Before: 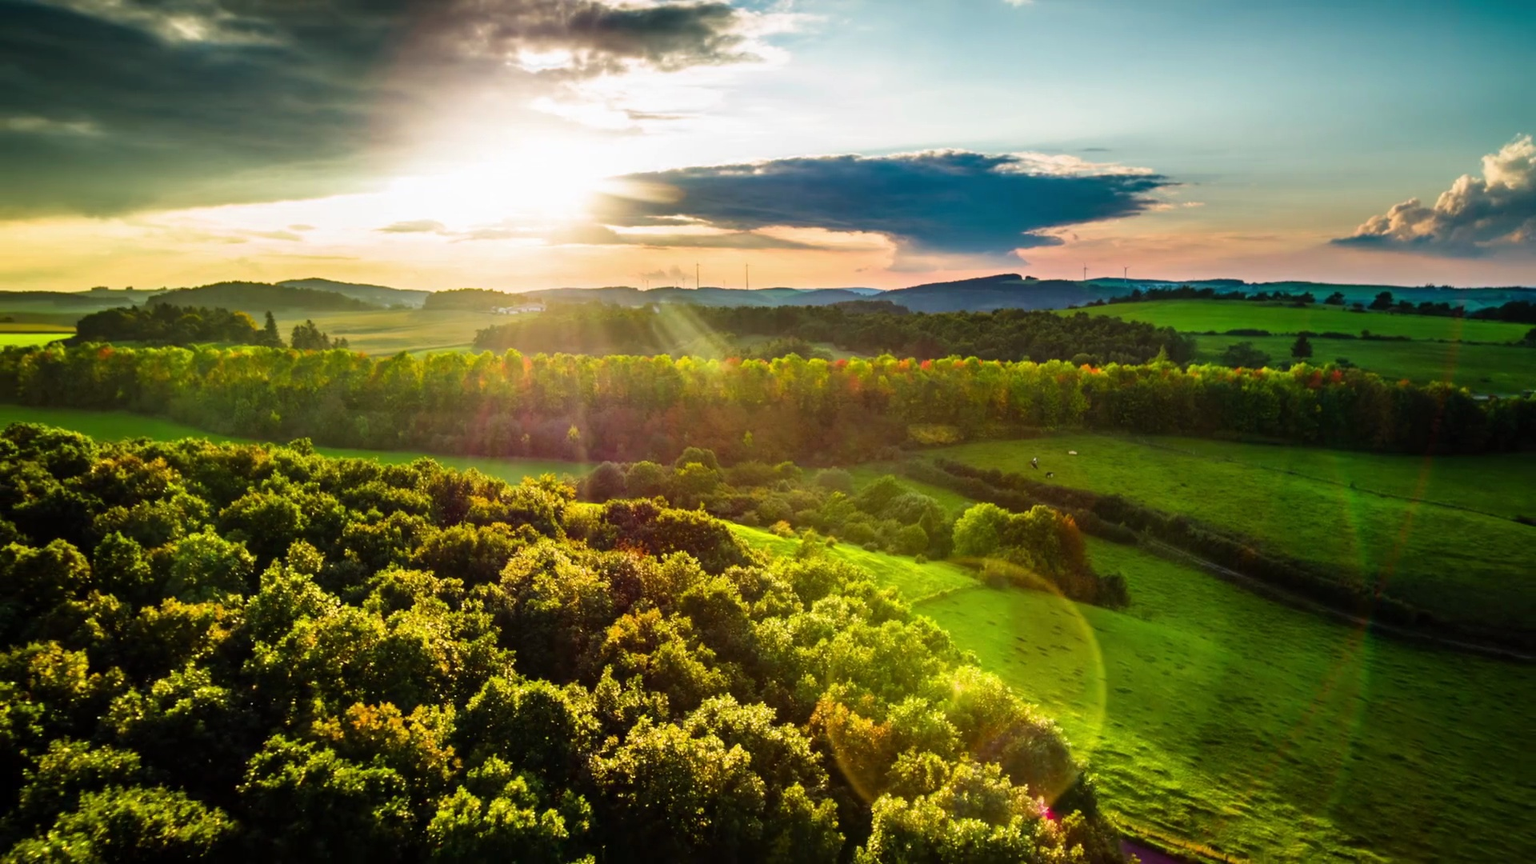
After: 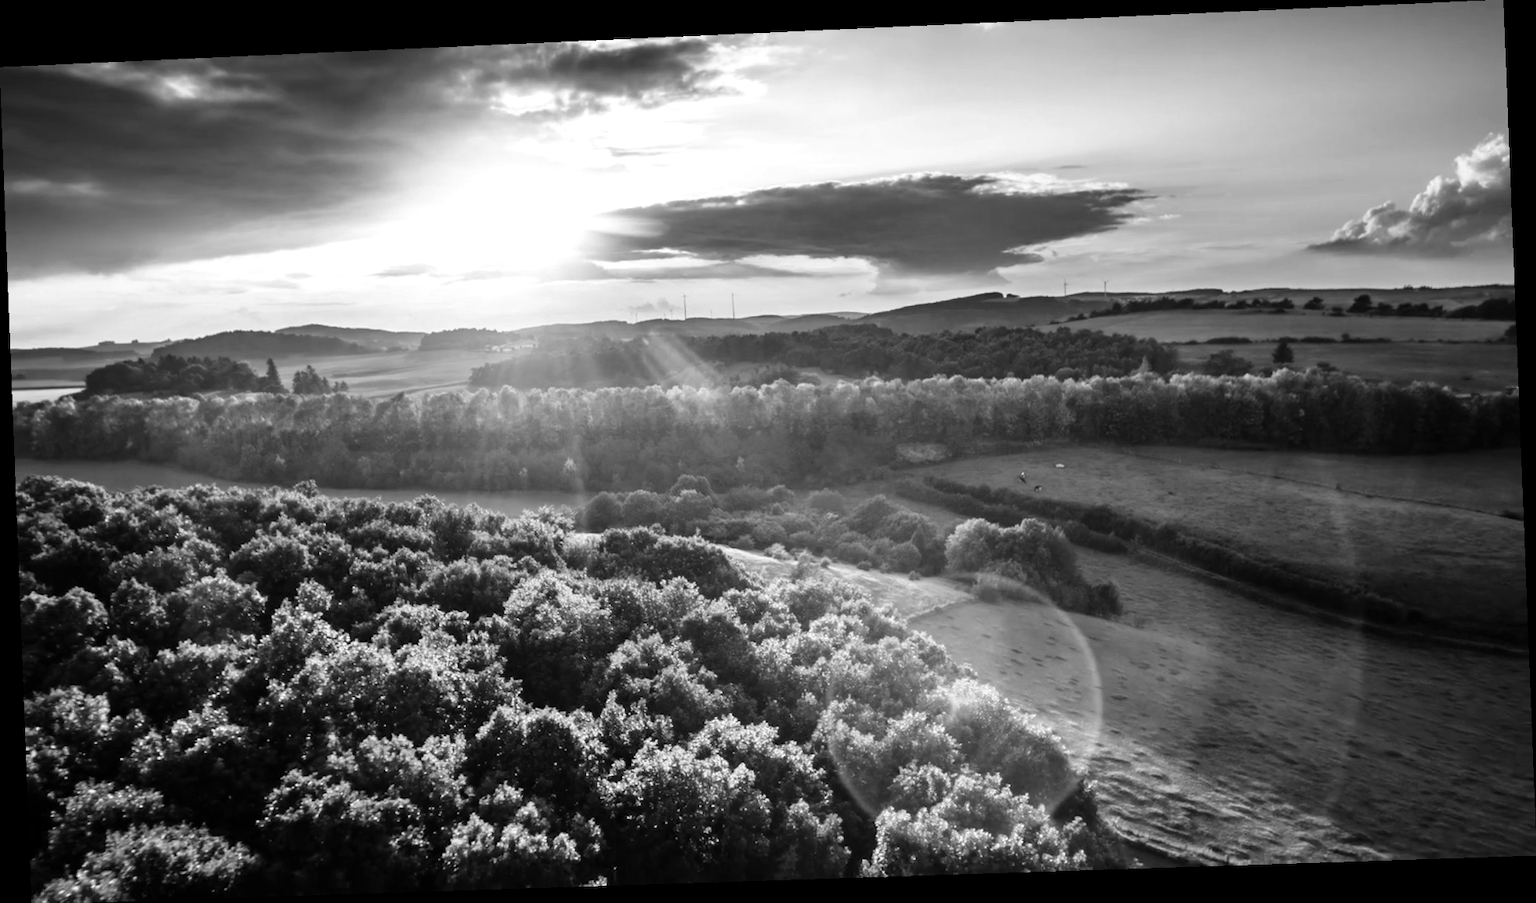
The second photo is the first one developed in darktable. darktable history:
white balance: red 1.188, blue 1.11
monochrome: on, module defaults
rotate and perspective: rotation -2.22°, lens shift (horizontal) -0.022, automatic cropping off
